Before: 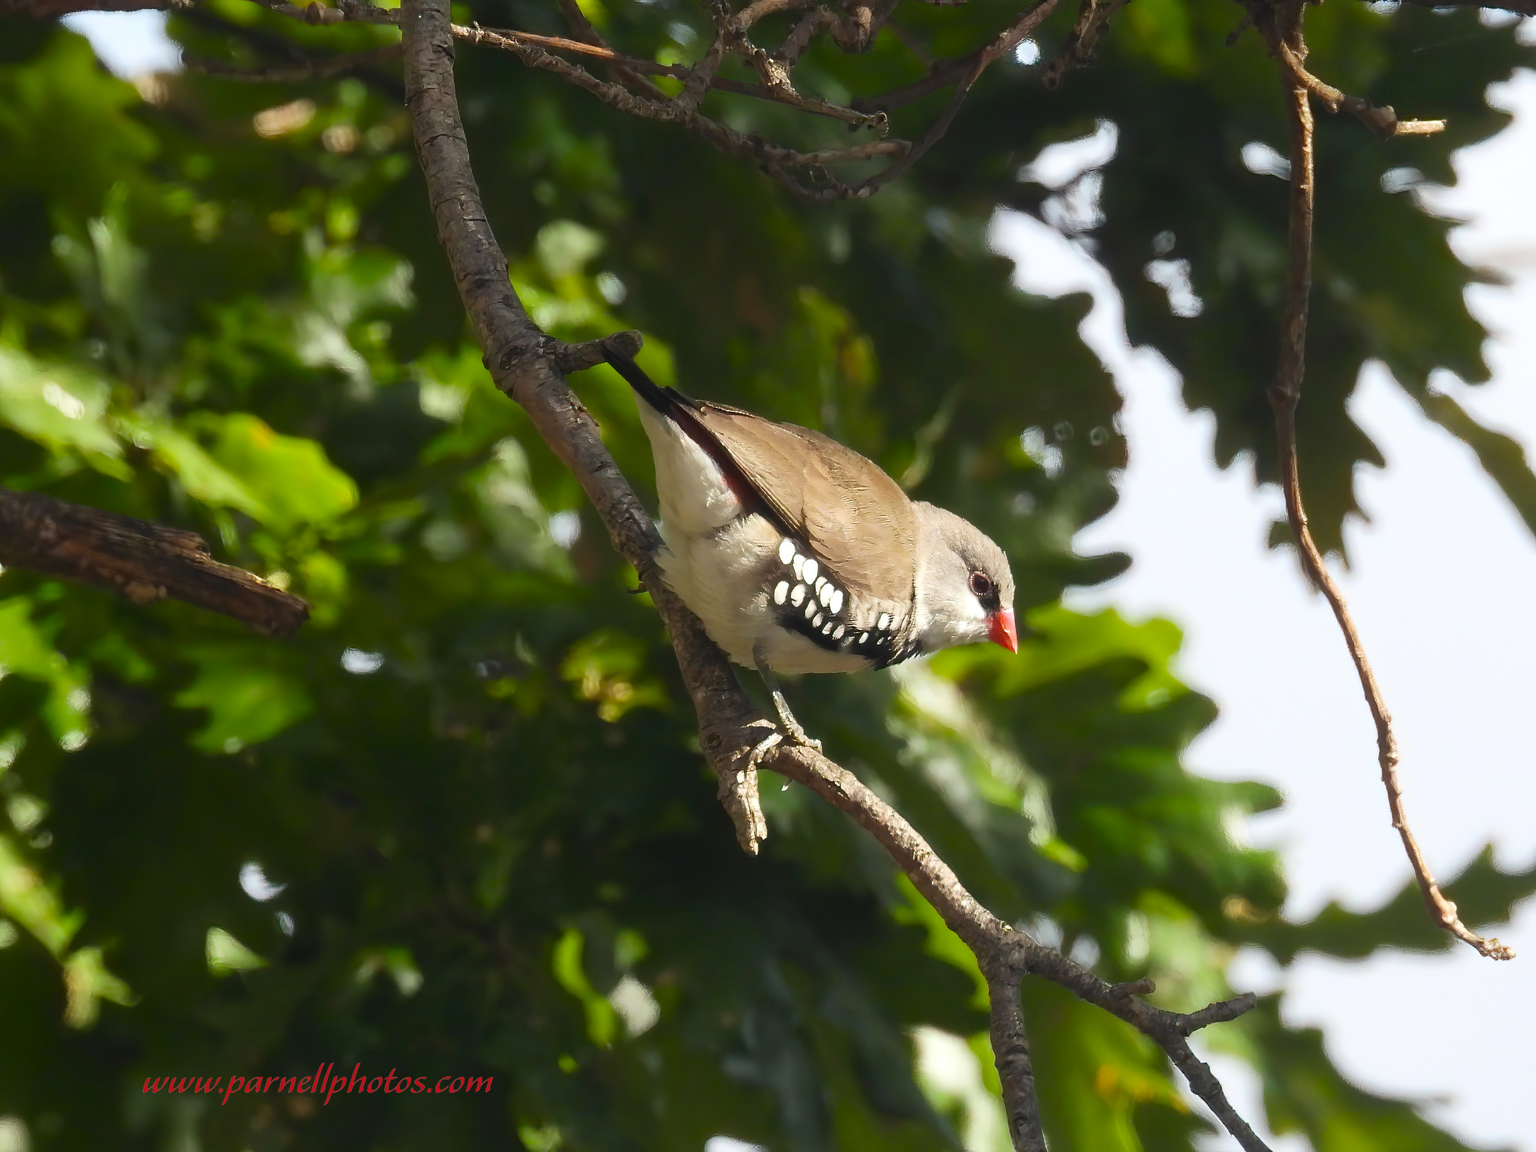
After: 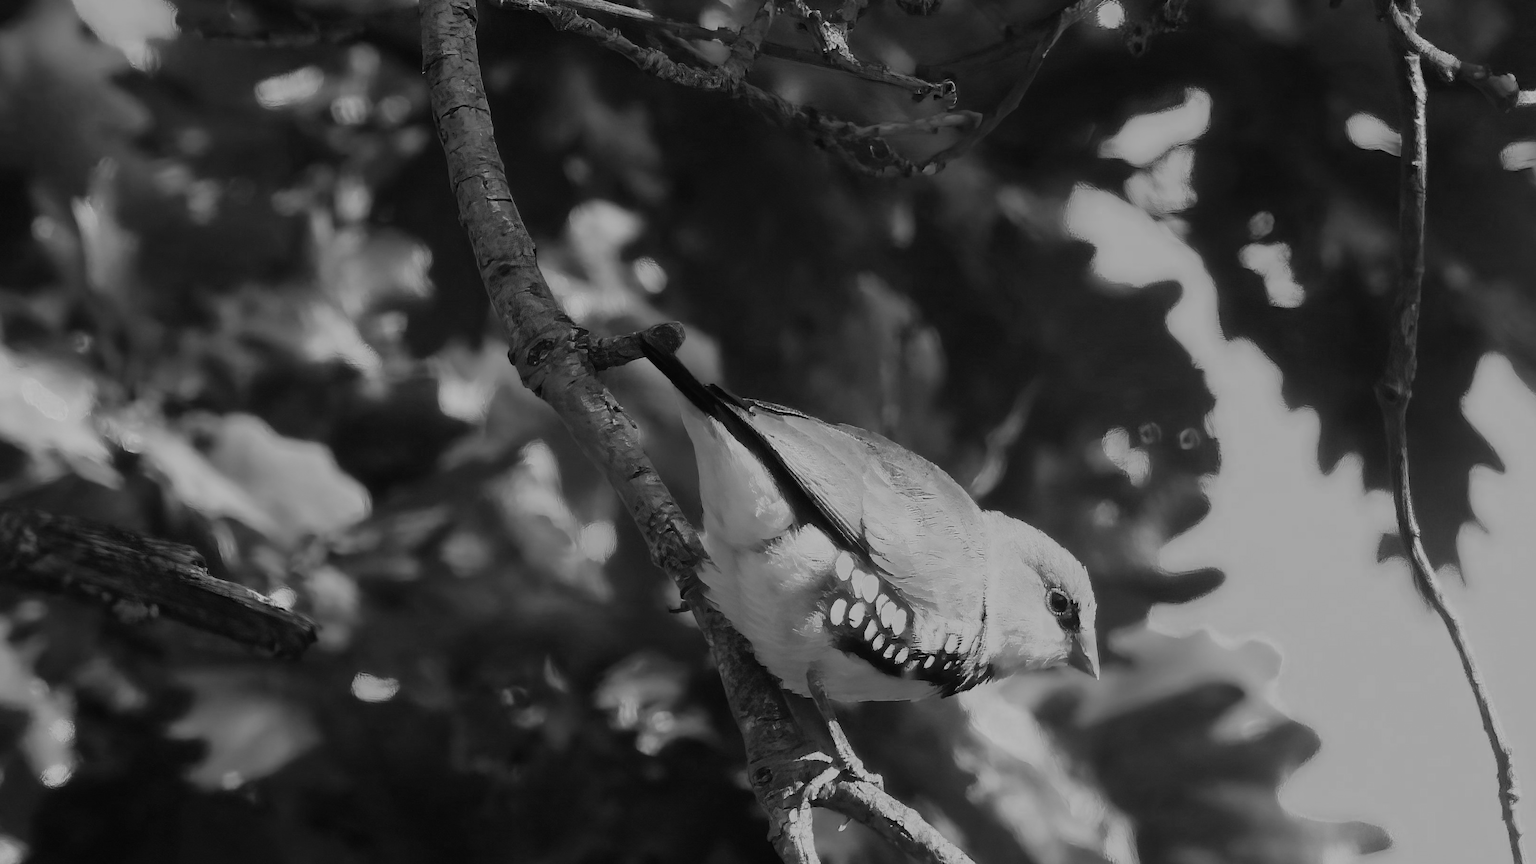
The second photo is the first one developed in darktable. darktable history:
crop: left 1.509%, top 3.452%, right 7.696%, bottom 28.452%
monochrome: a -3.63, b -0.465
filmic rgb: black relative exposure -7.48 EV, white relative exposure 4.83 EV, hardness 3.4, color science v6 (2022)
white balance: red 0.766, blue 1.537
